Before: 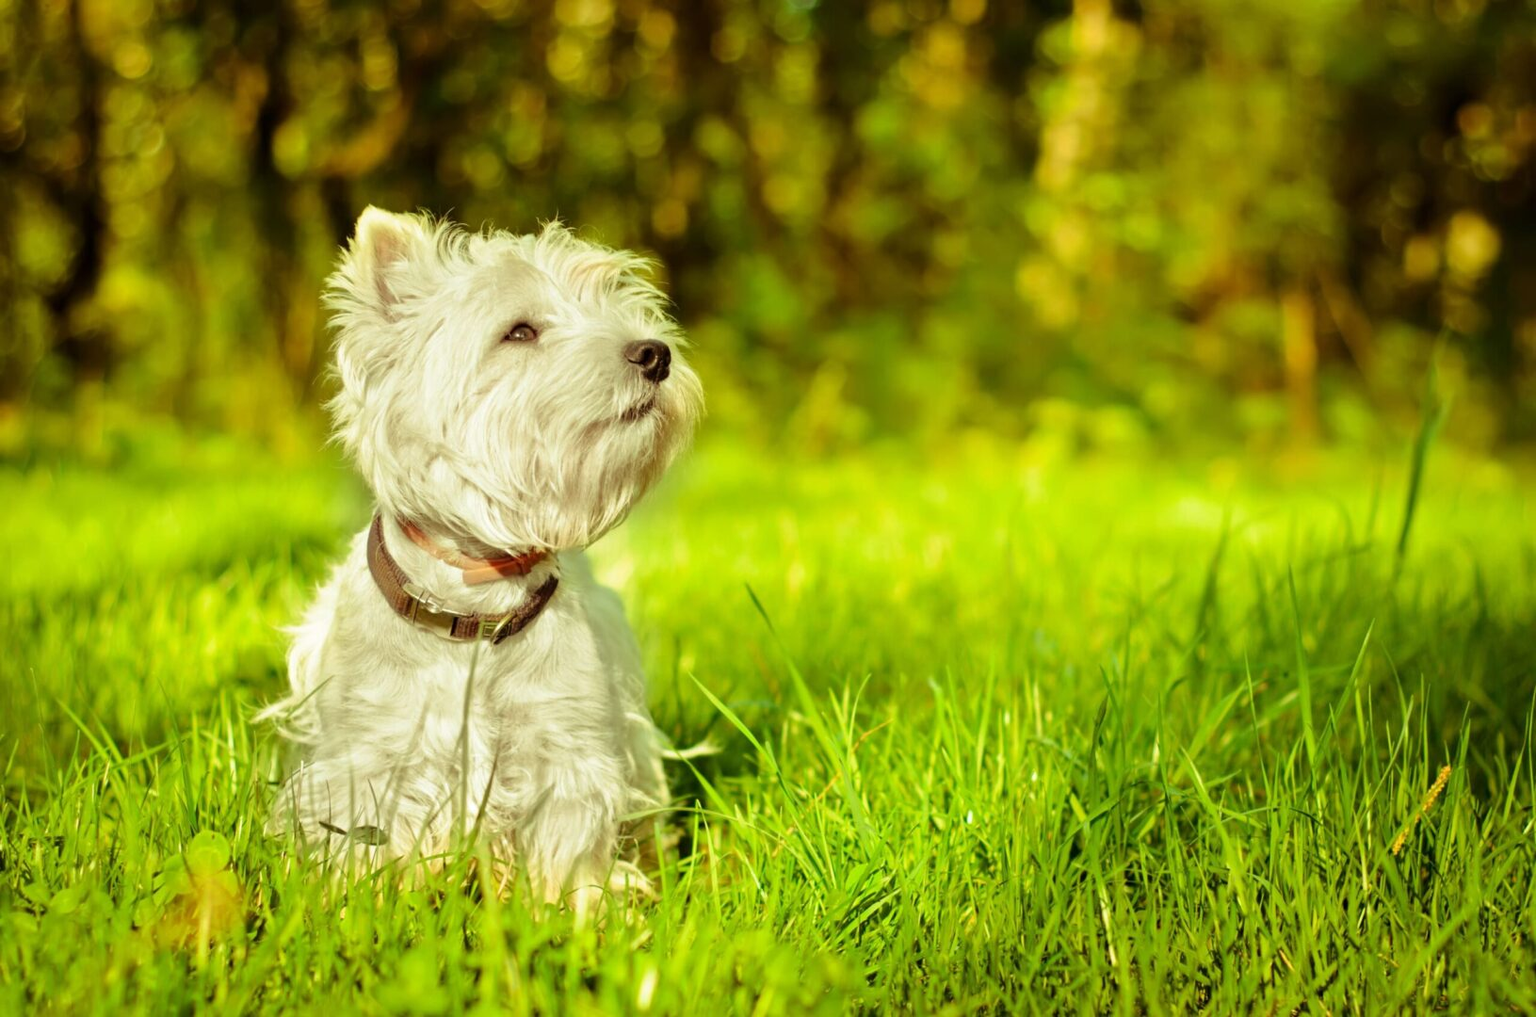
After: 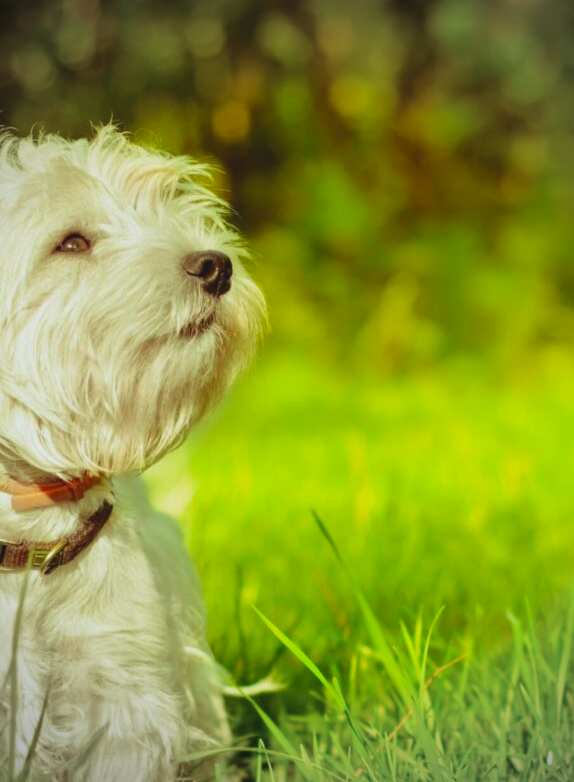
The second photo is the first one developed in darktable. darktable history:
crop and rotate: left 29.476%, top 10.214%, right 35.32%, bottom 17.333%
white balance: red 0.98, blue 1.034
lowpass: radius 0.1, contrast 0.85, saturation 1.1, unbound 0
vignetting: width/height ratio 1.094
